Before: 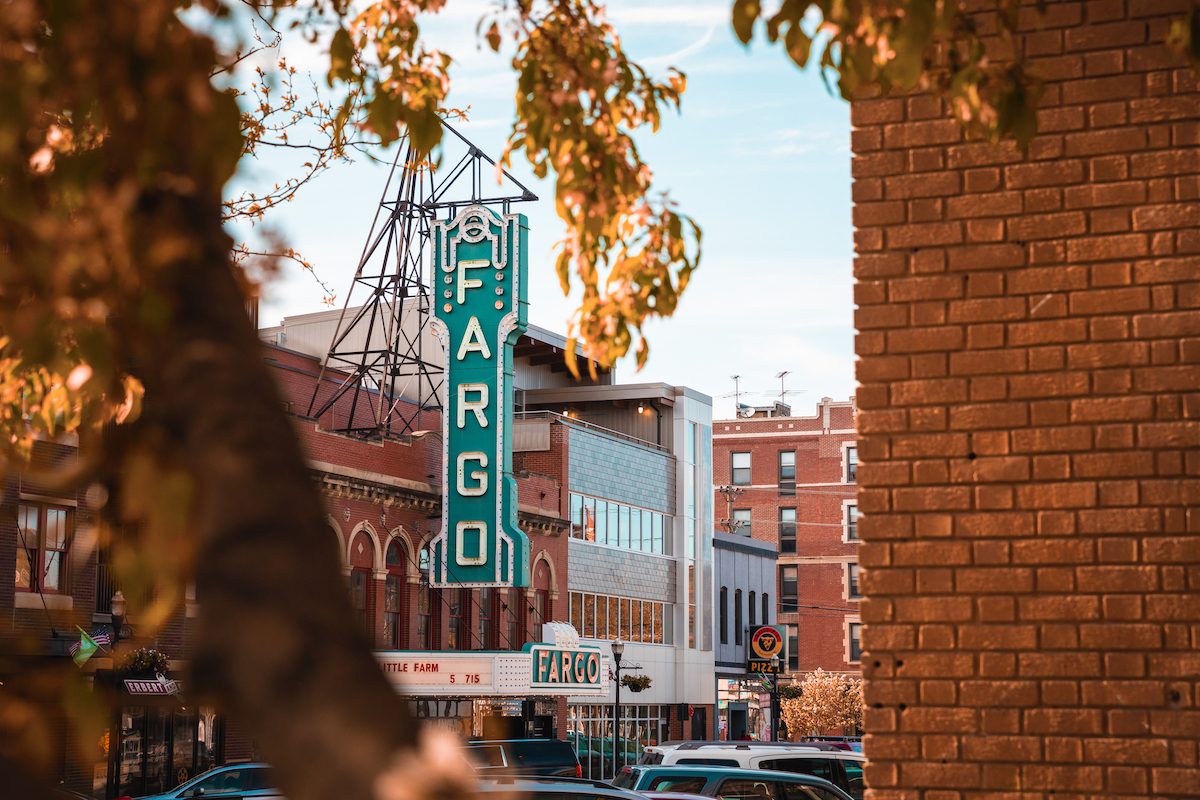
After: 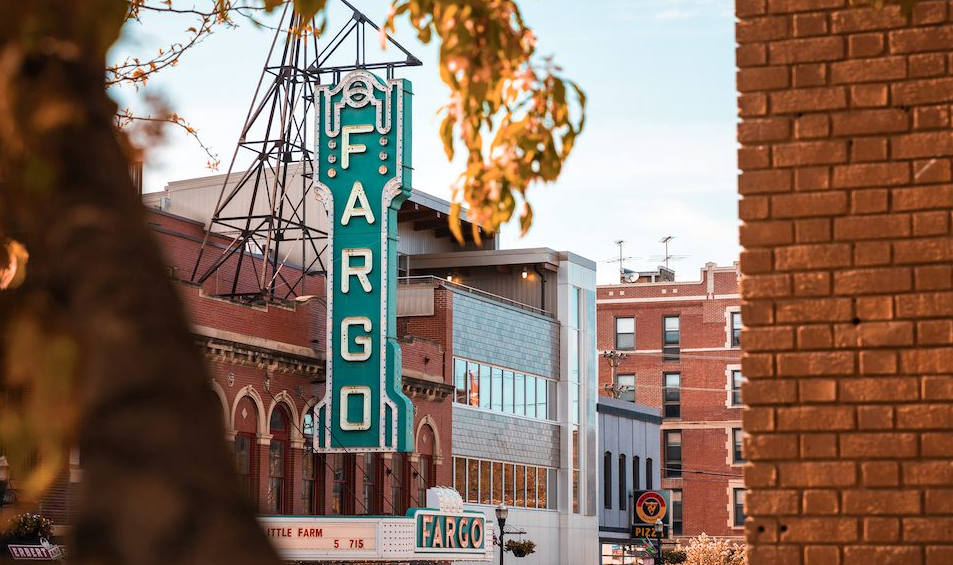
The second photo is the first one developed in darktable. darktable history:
local contrast: mode bilateral grid, contrast 20, coarseness 50, detail 120%, midtone range 0.2
crop: left 9.712%, top 16.928%, right 10.845%, bottom 12.332%
